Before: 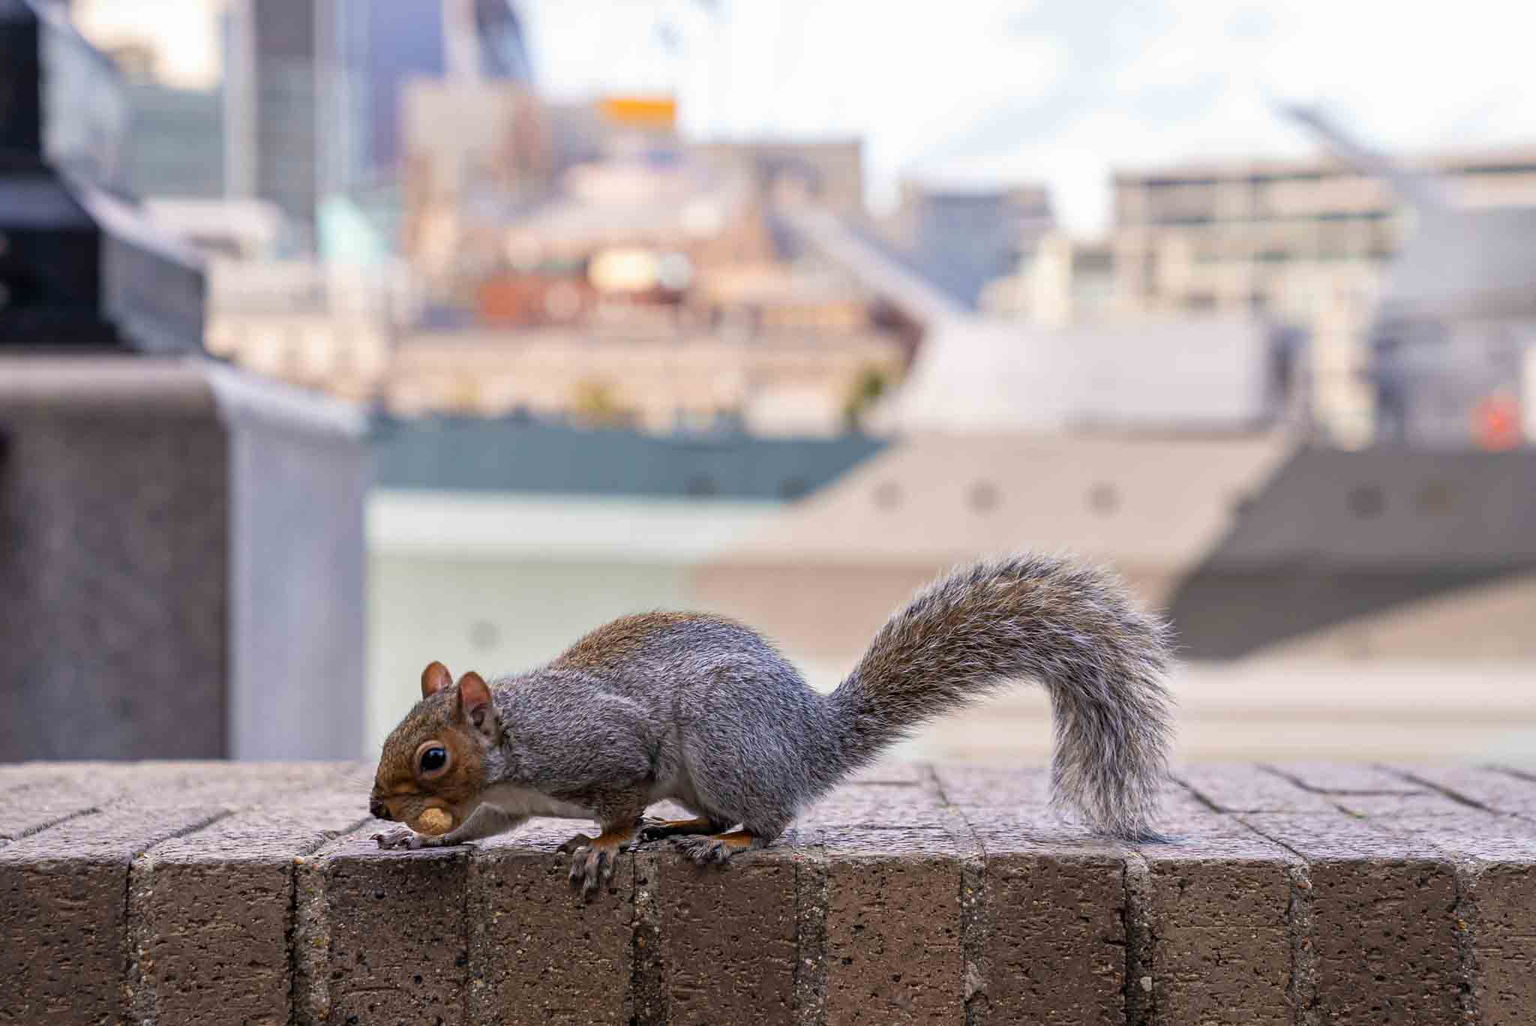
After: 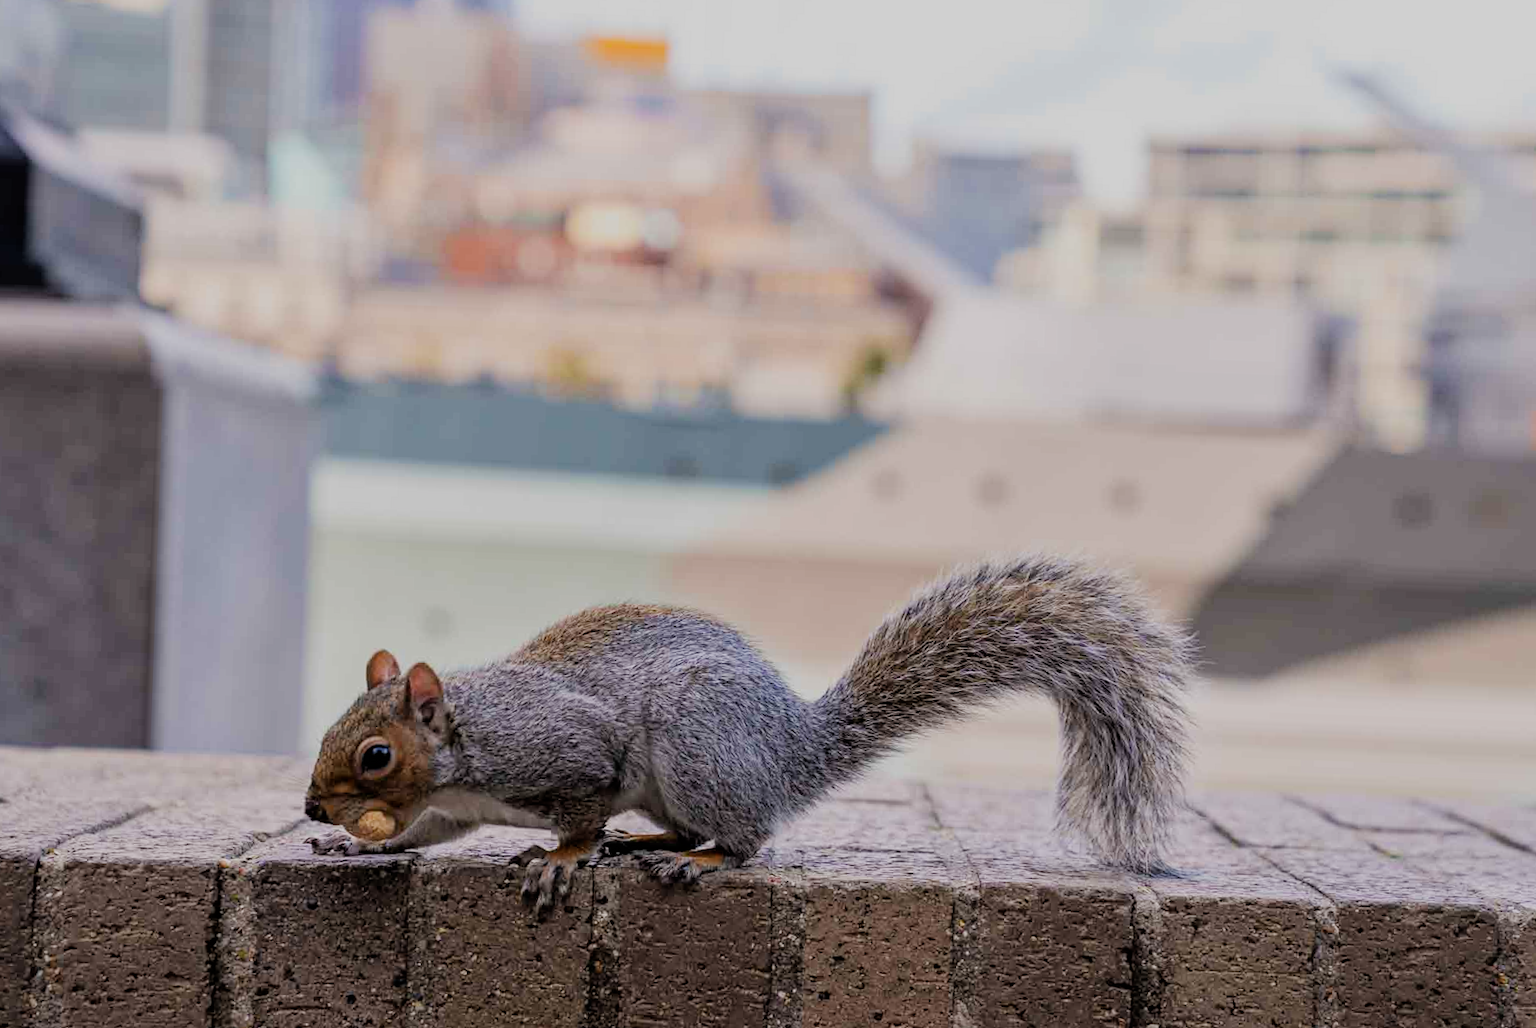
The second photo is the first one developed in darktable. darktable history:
filmic rgb: black relative exposure -7.31 EV, white relative exposure 5.06 EV, hardness 3.21
crop and rotate: angle -2.01°, left 3.104%, top 3.602%, right 1.394%, bottom 0.614%
